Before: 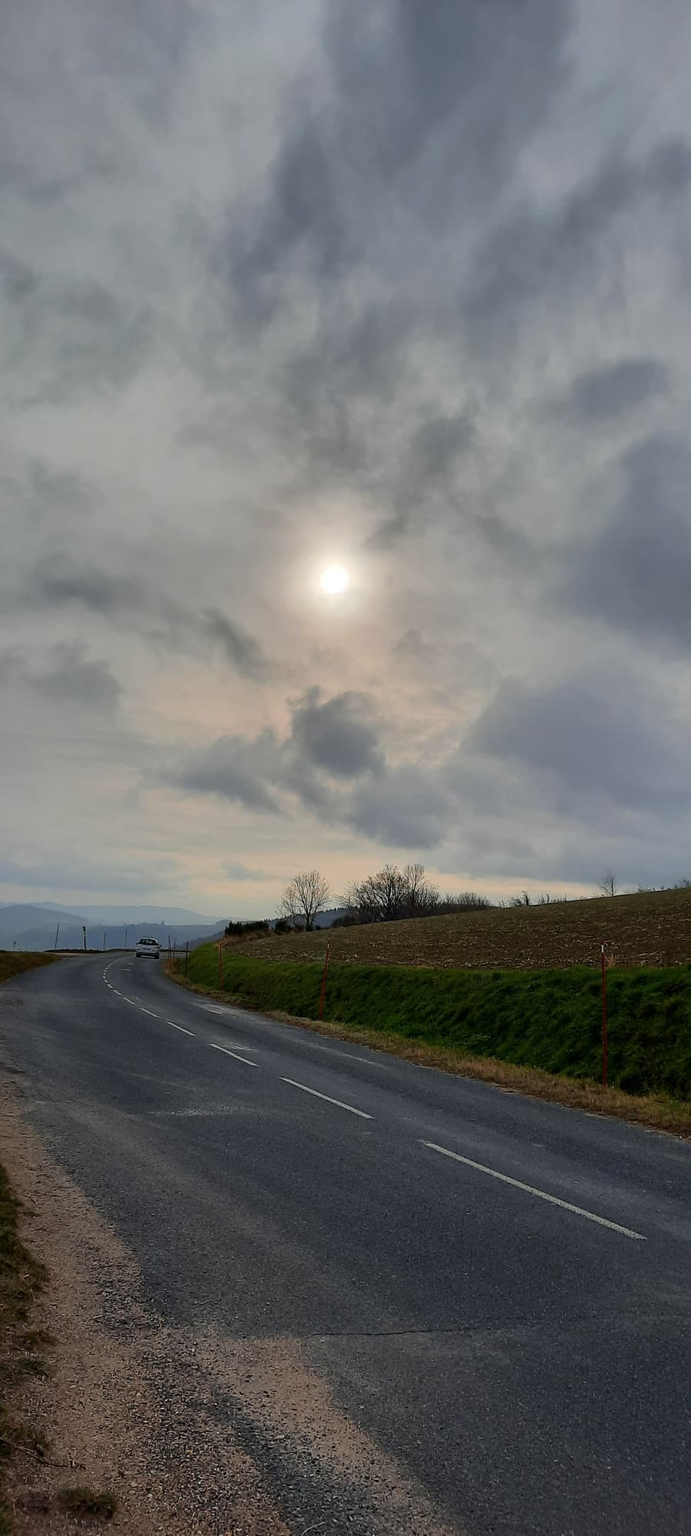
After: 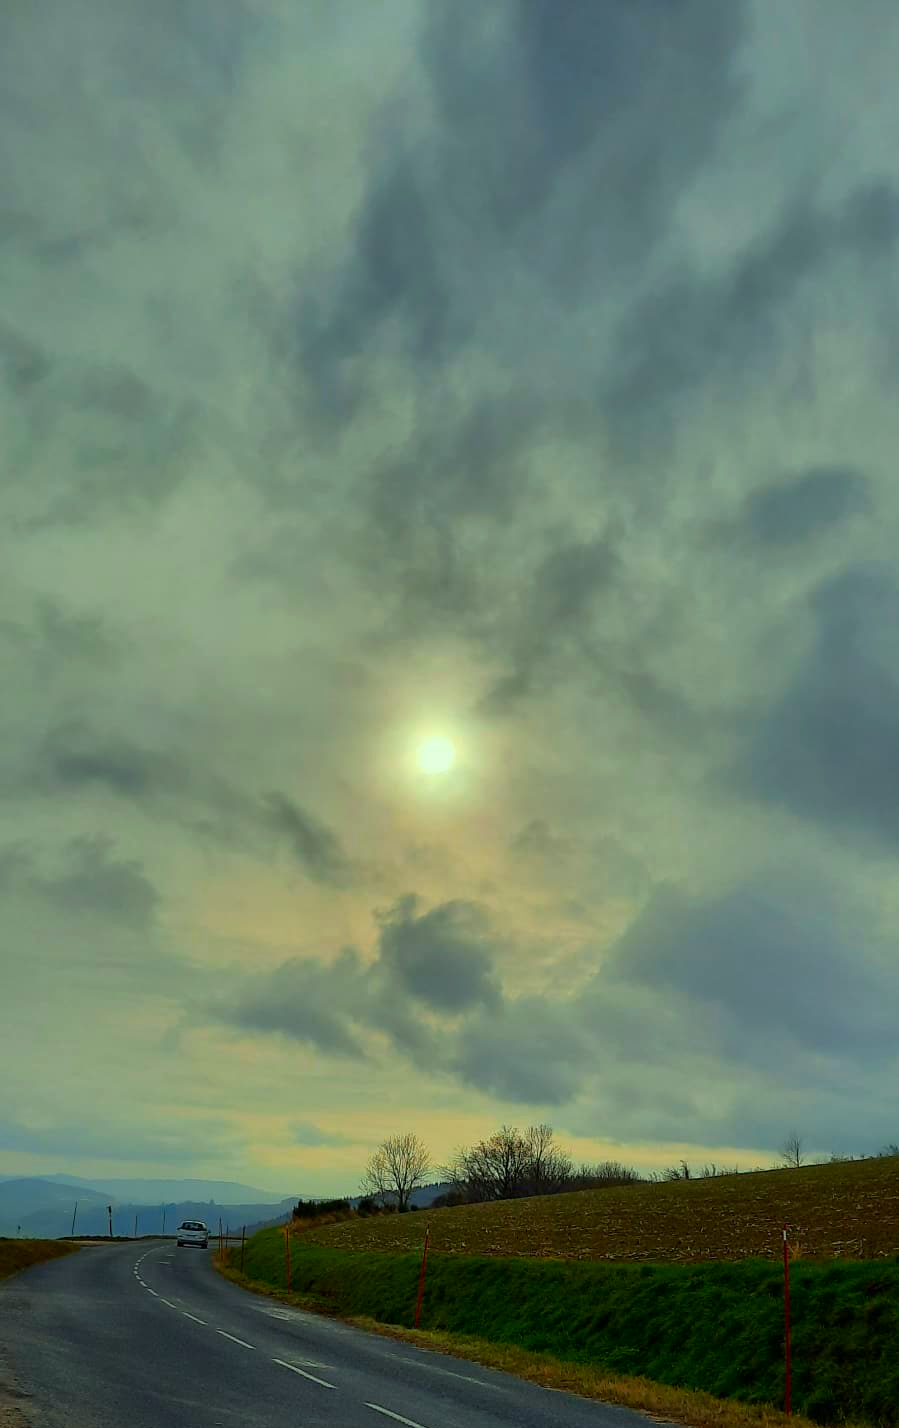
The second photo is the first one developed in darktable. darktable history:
crop: bottom 28.576%
color correction: highlights a* -10.77, highlights b* 9.8, saturation 1.72
base curve: curves: ch0 [(0, 0) (0.303, 0.277) (1, 1)]
